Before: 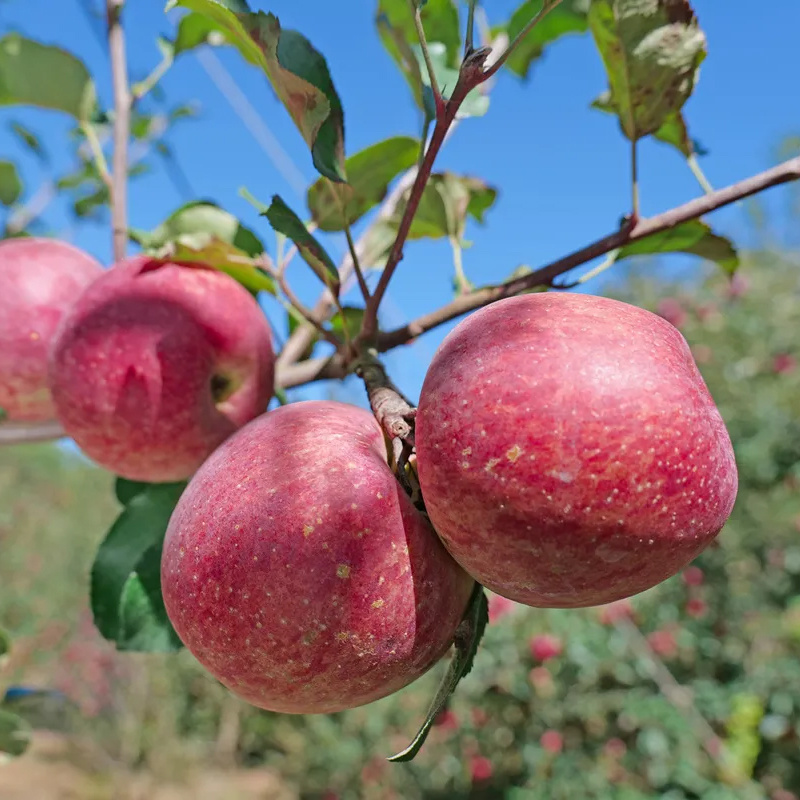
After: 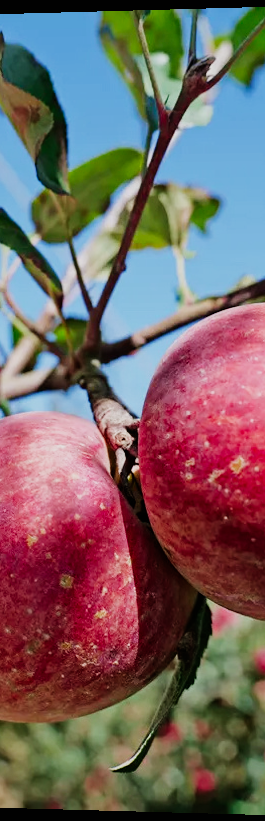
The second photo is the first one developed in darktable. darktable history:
crop: left 33.36%, right 33.36%
sigmoid: contrast 1.8, skew -0.2, preserve hue 0%, red attenuation 0.1, red rotation 0.035, green attenuation 0.1, green rotation -0.017, blue attenuation 0.15, blue rotation -0.052, base primaries Rec2020
rotate and perspective: lens shift (horizontal) -0.055, automatic cropping off
